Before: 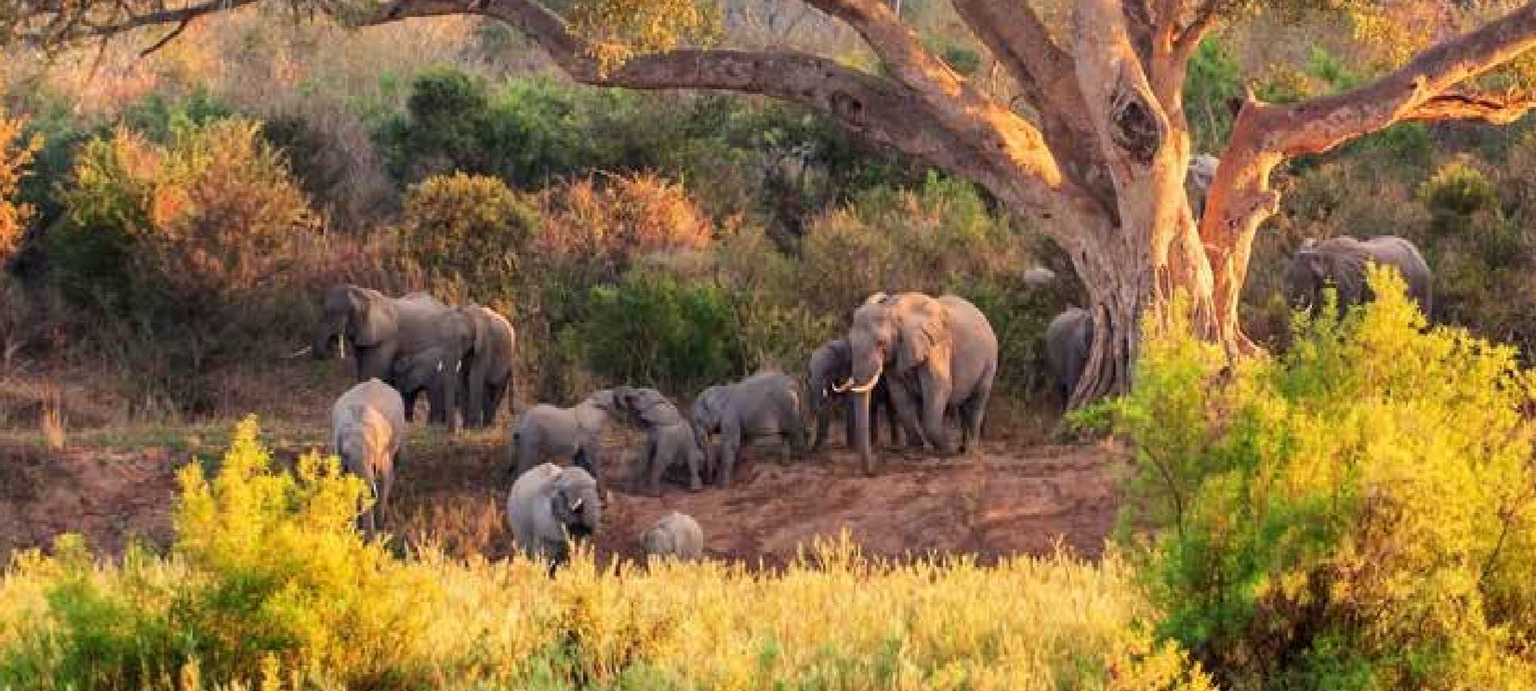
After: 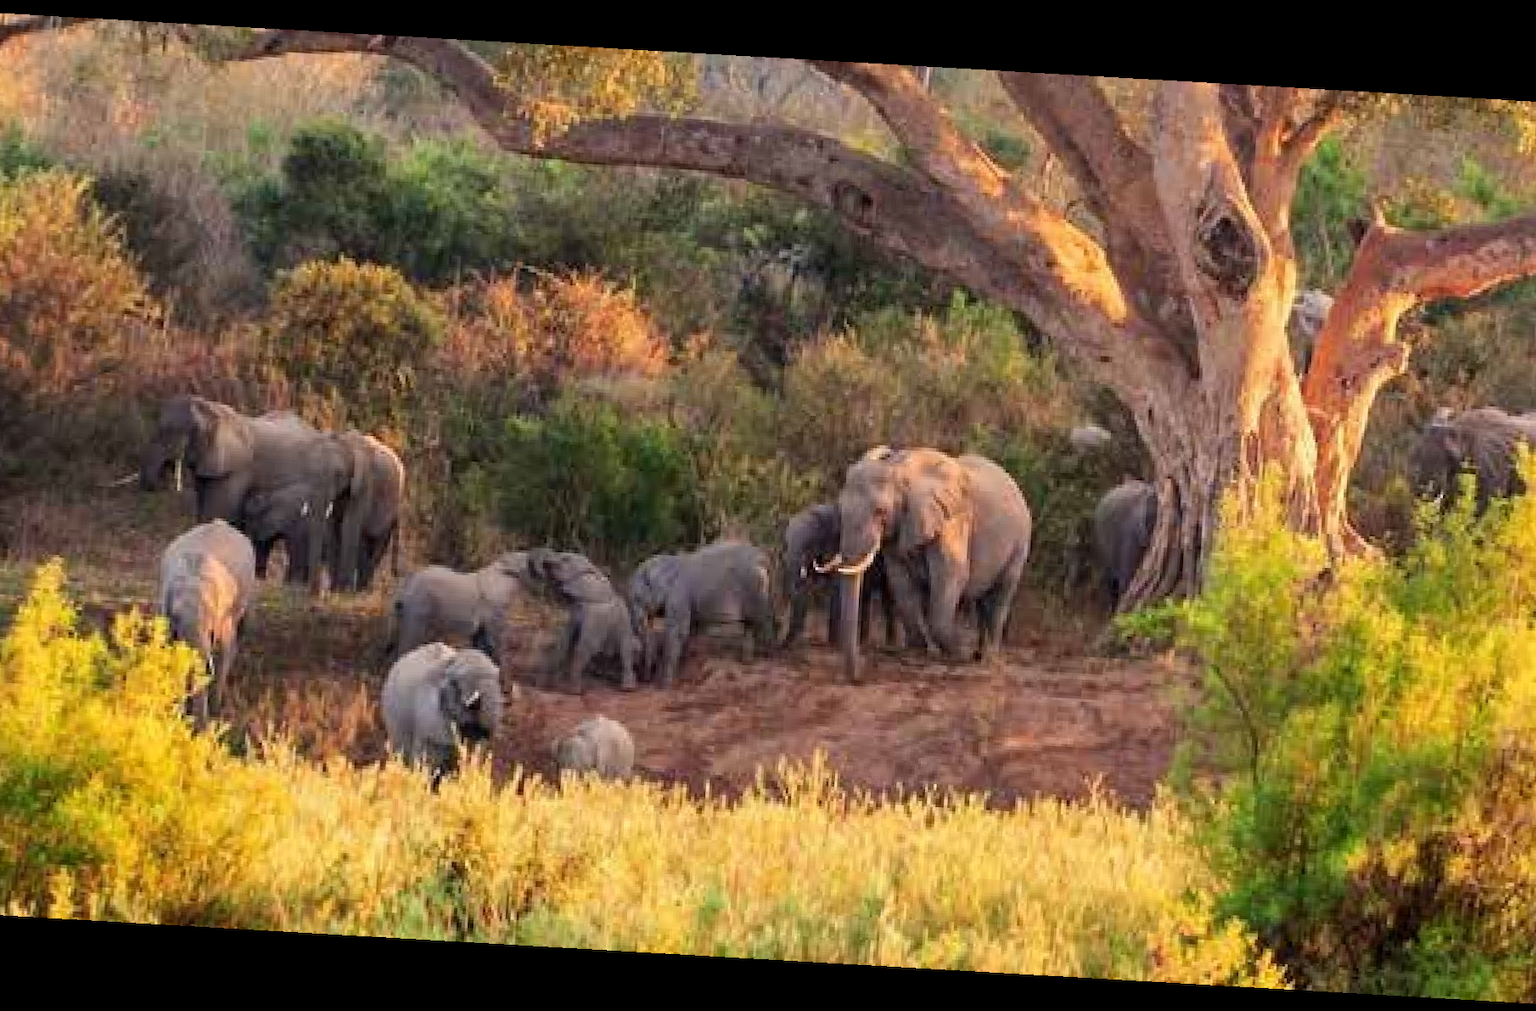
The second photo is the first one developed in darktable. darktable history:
crop and rotate: angle -3.3°, left 14.253%, top 0.025%, right 10.755%, bottom 0.089%
